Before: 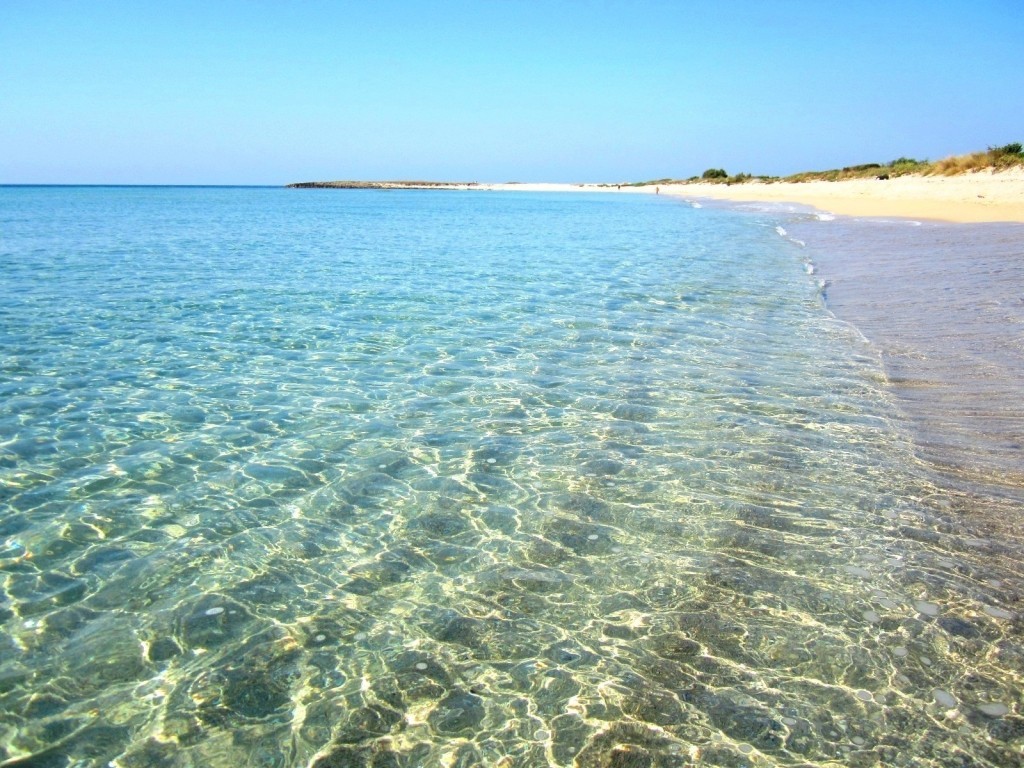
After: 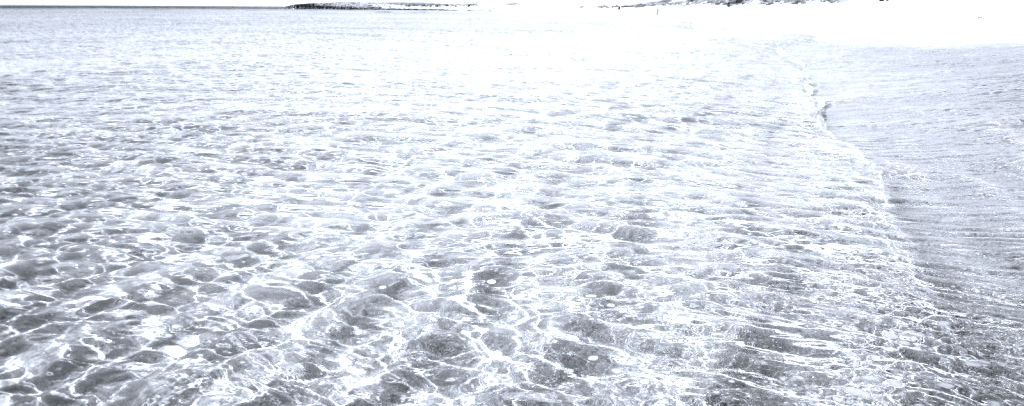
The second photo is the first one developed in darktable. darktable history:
color correction: highlights a* -0.697, highlights b* -9.55
color balance rgb: perceptual saturation grading › global saturation 10.908%, perceptual brilliance grading › highlights 16.304%, perceptual brilliance grading › shadows -14.237%
crop and rotate: top 23.399%, bottom 23.611%
contrast brightness saturation: saturation -0.993
tone equalizer: -8 EV -0.387 EV, -7 EV -0.417 EV, -6 EV -0.297 EV, -5 EV -0.247 EV, -3 EV 0.225 EV, -2 EV 0.329 EV, -1 EV 0.393 EV, +0 EV 0.44 EV, smoothing diameter 2.09%, edges refinement/feathering 21.79, mask exposure compensation -1.57 EV, filter diffusion 5
